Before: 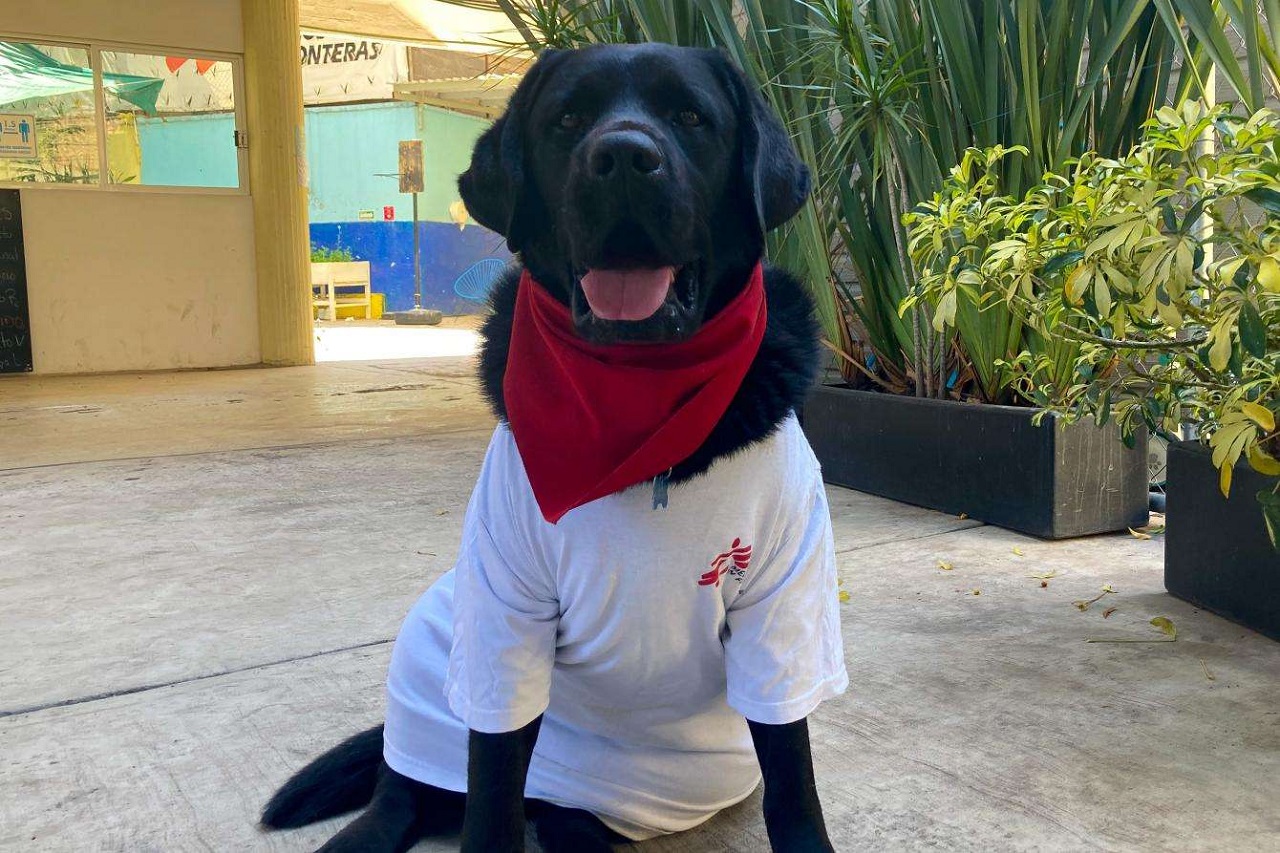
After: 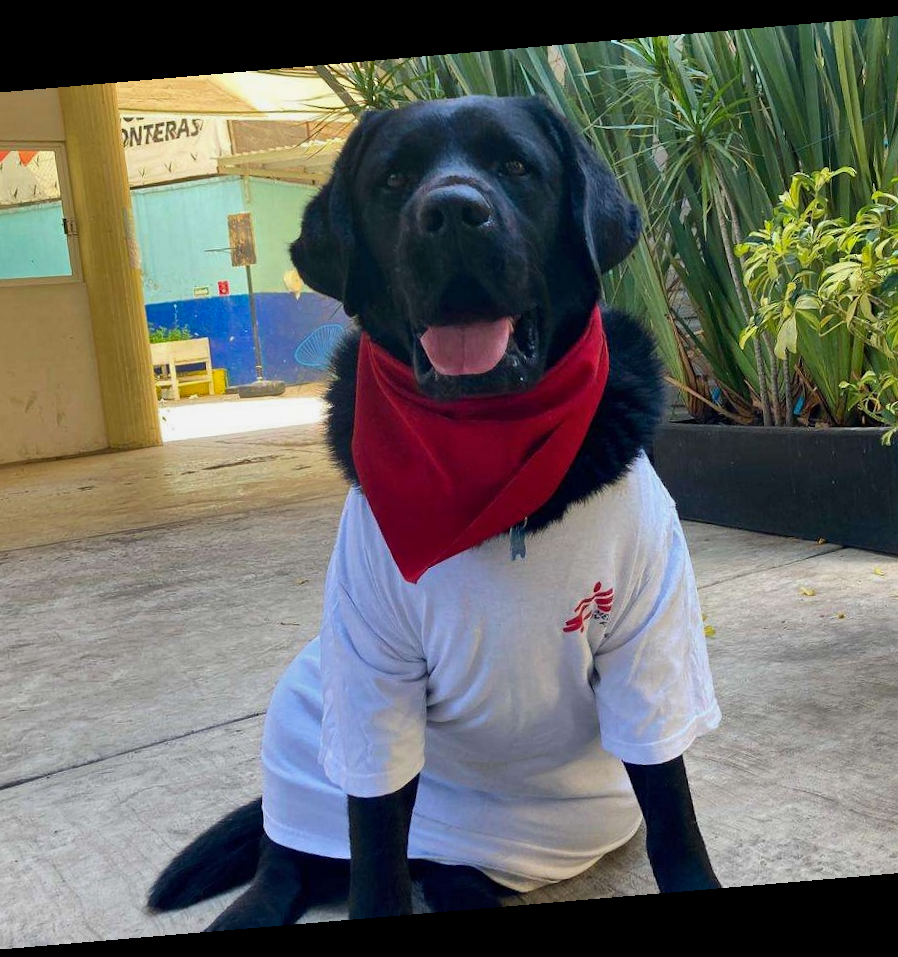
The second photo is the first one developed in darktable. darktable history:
crop and rotate: left 13.537%, right 19.796%
shadows and highlights: white point adjustment -3.64, highlights -63.34, highlights color adjustment 42%, soften with gaussian
rotate and perspective: rotation -4.86°, automatic cropping off
